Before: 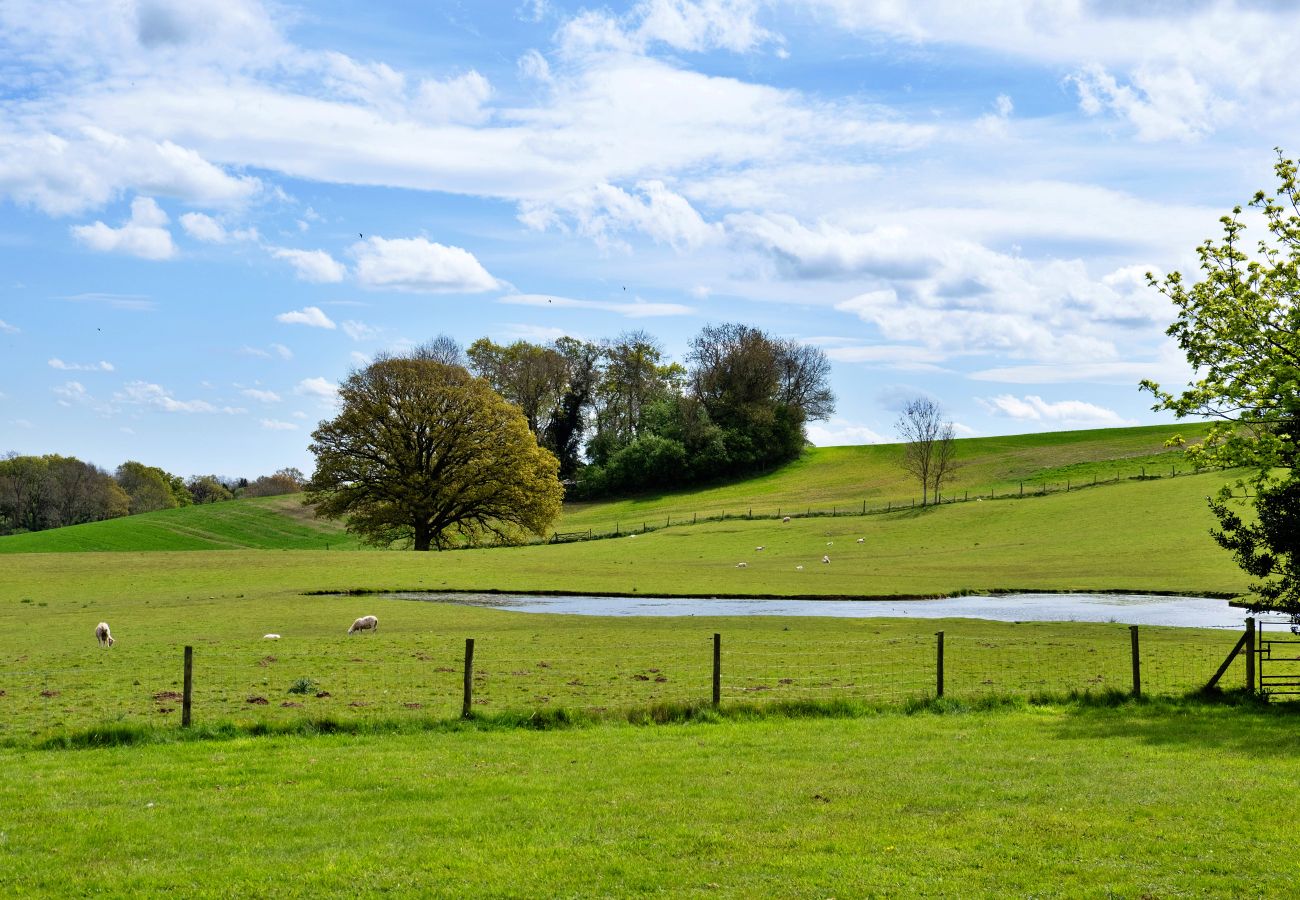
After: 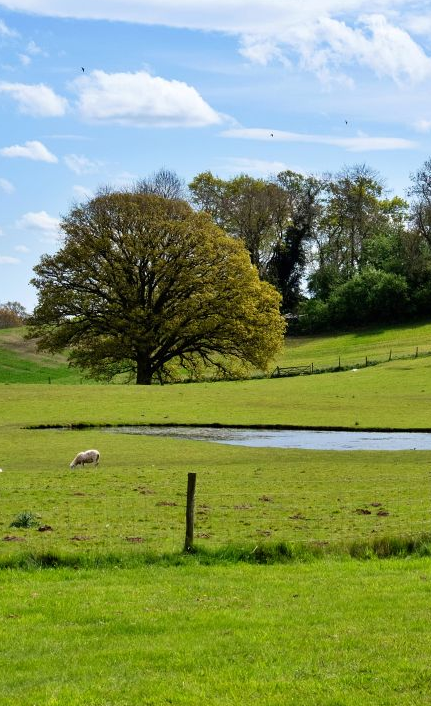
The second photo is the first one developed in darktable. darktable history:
crop and rotate: left 21.414%, top 18.55%, right 45.387%, bottom 2.989%
